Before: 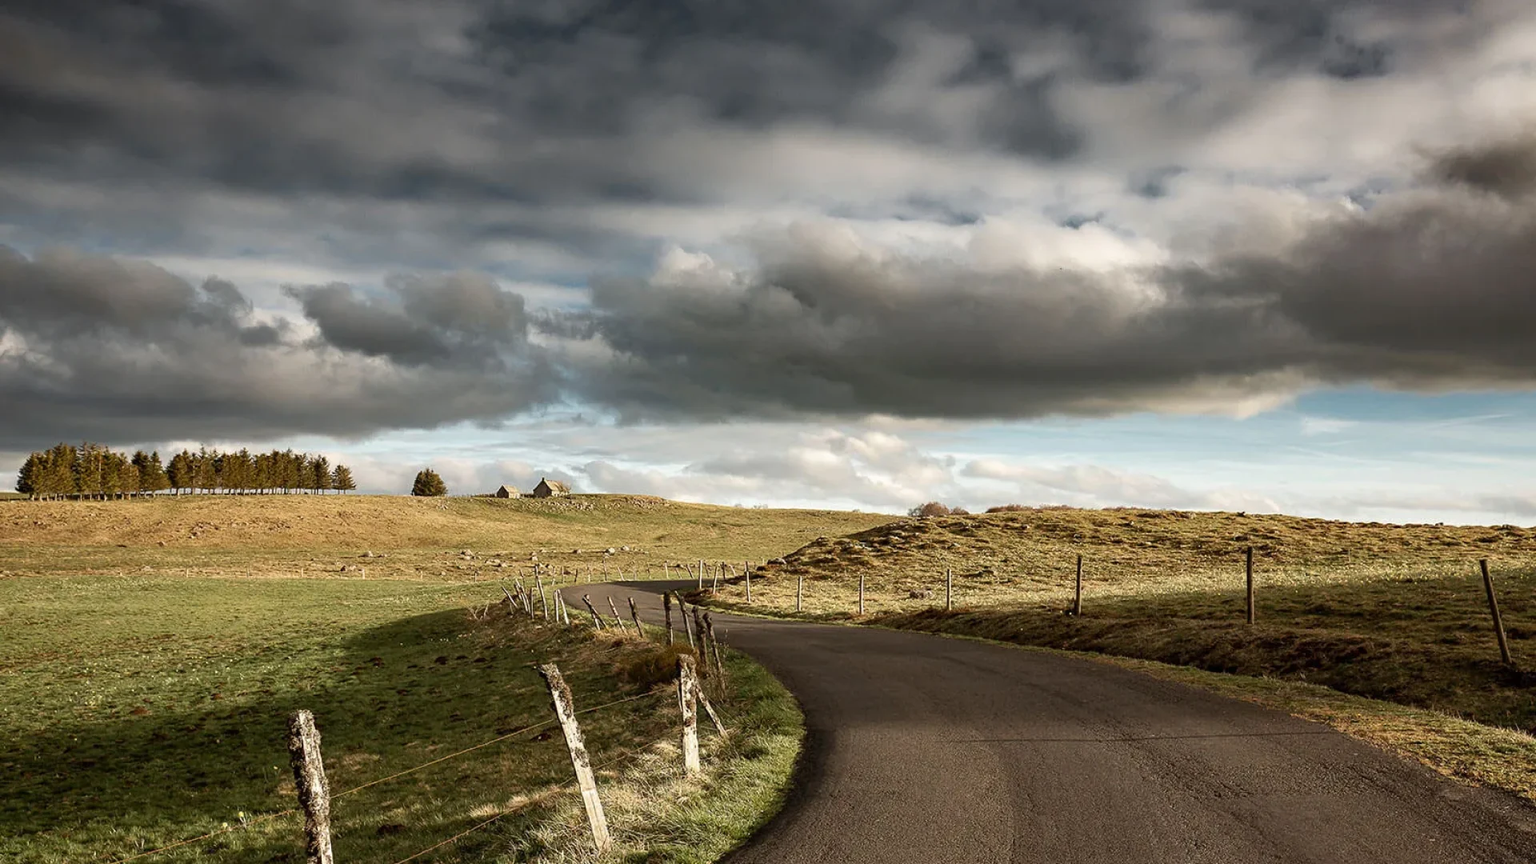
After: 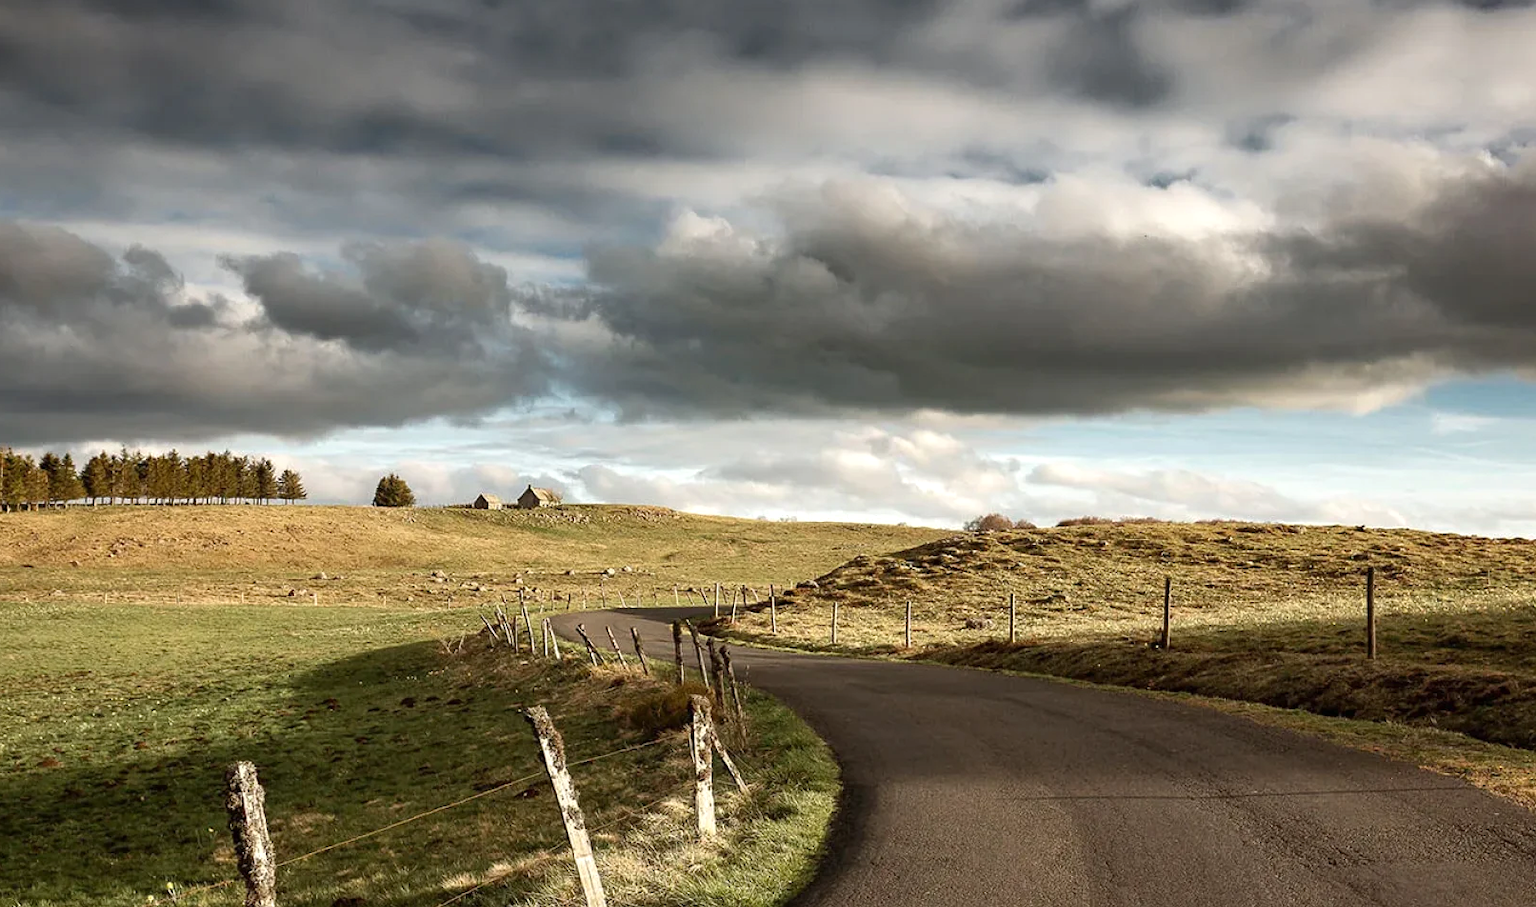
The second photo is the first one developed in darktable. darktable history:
exposure: exposure 0.2 EV, compensate highlight preservation false
crop: left 6.446%, top 8.188%, right 9.538%, bottom 3.548%
